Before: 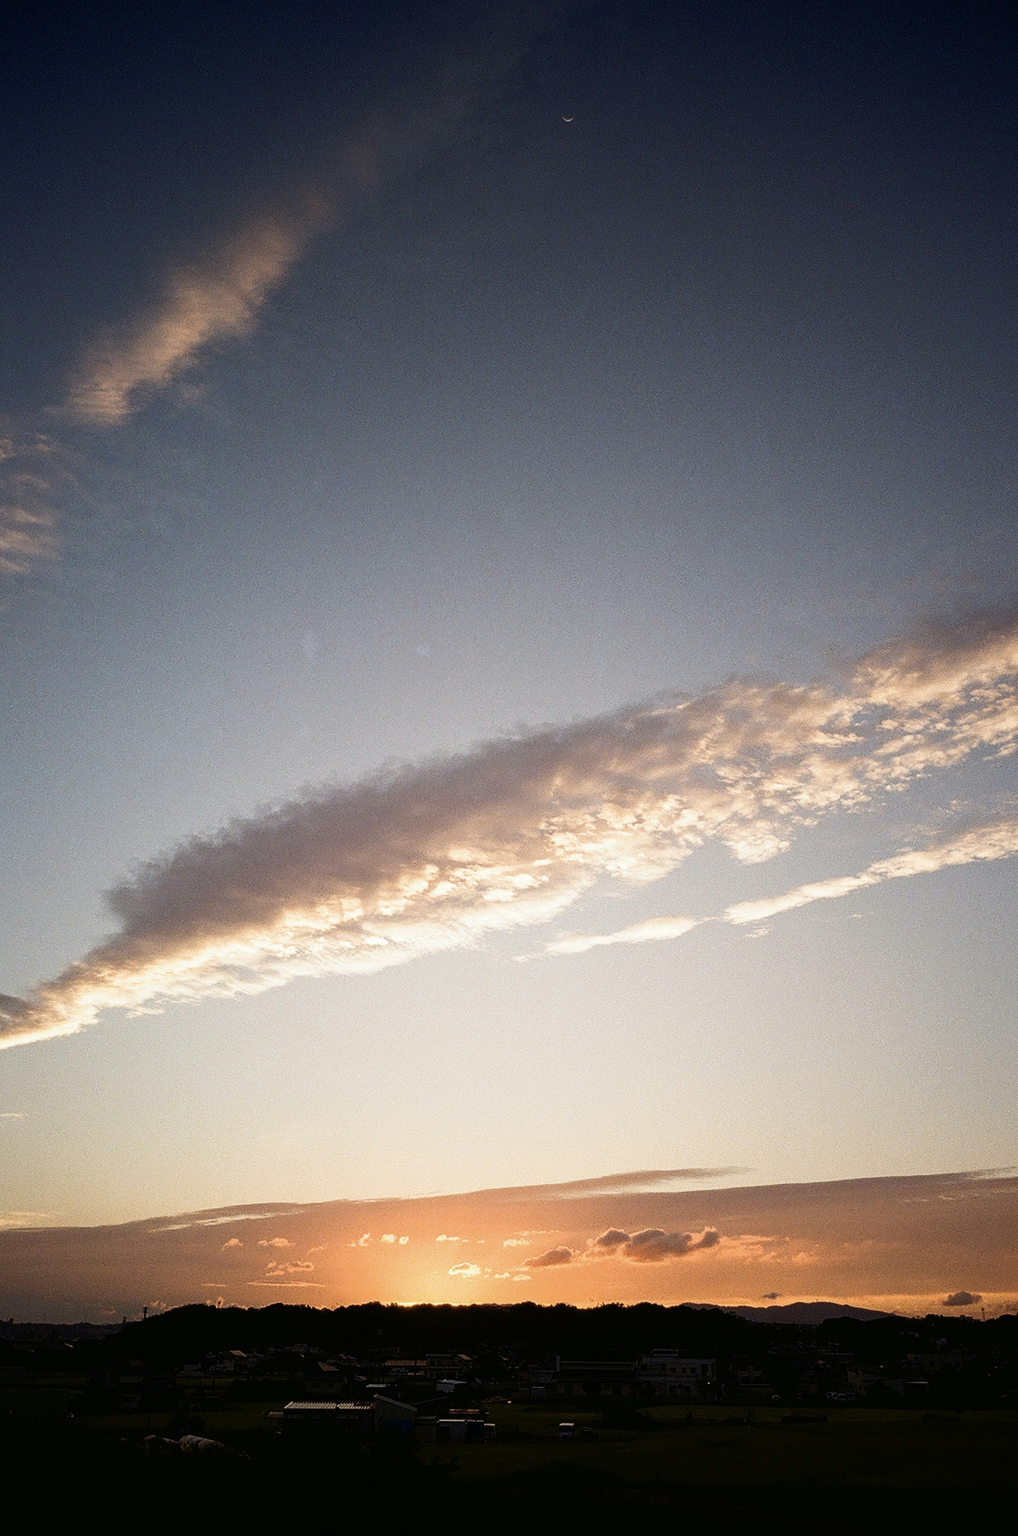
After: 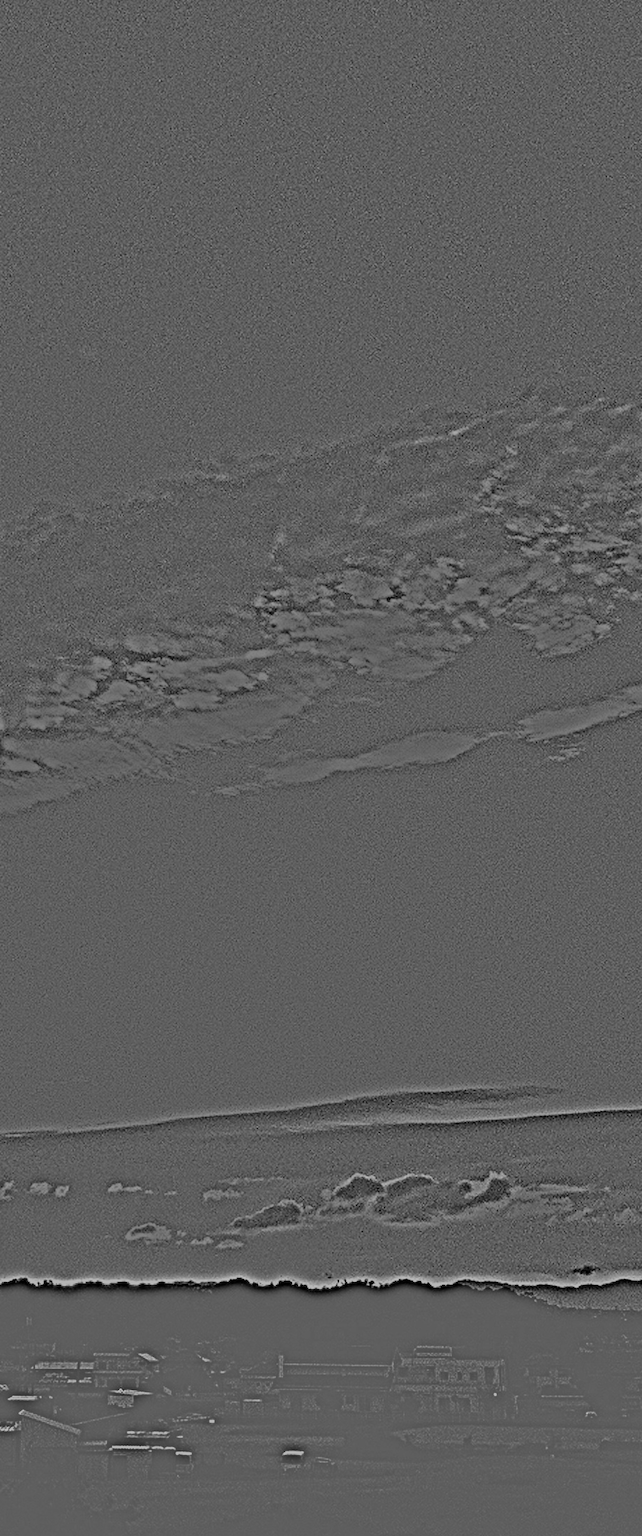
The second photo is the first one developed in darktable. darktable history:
crop: left 35.432%, top 26.233%, right 20.145%, bottom 3.432%
highpass: on, module defaults
filmic rgb: middle gray luminance 30%, black relative exposure -9 EV, white relative exposure 7 EV, threshold 6 EV, target black luminance 0%, hardness 2.94, latitude 2.04%, contrast 0.963, highlights saturation mix 5%, shadows ↔ highlights balance 12.16%, add noise in highlights 0, preserve chrominance no, color science v3 (2019), use custom middle-gray values true, iterations of high-quality reconstruction 0, contrast in highlights soft, enable highlight reconstruction true
